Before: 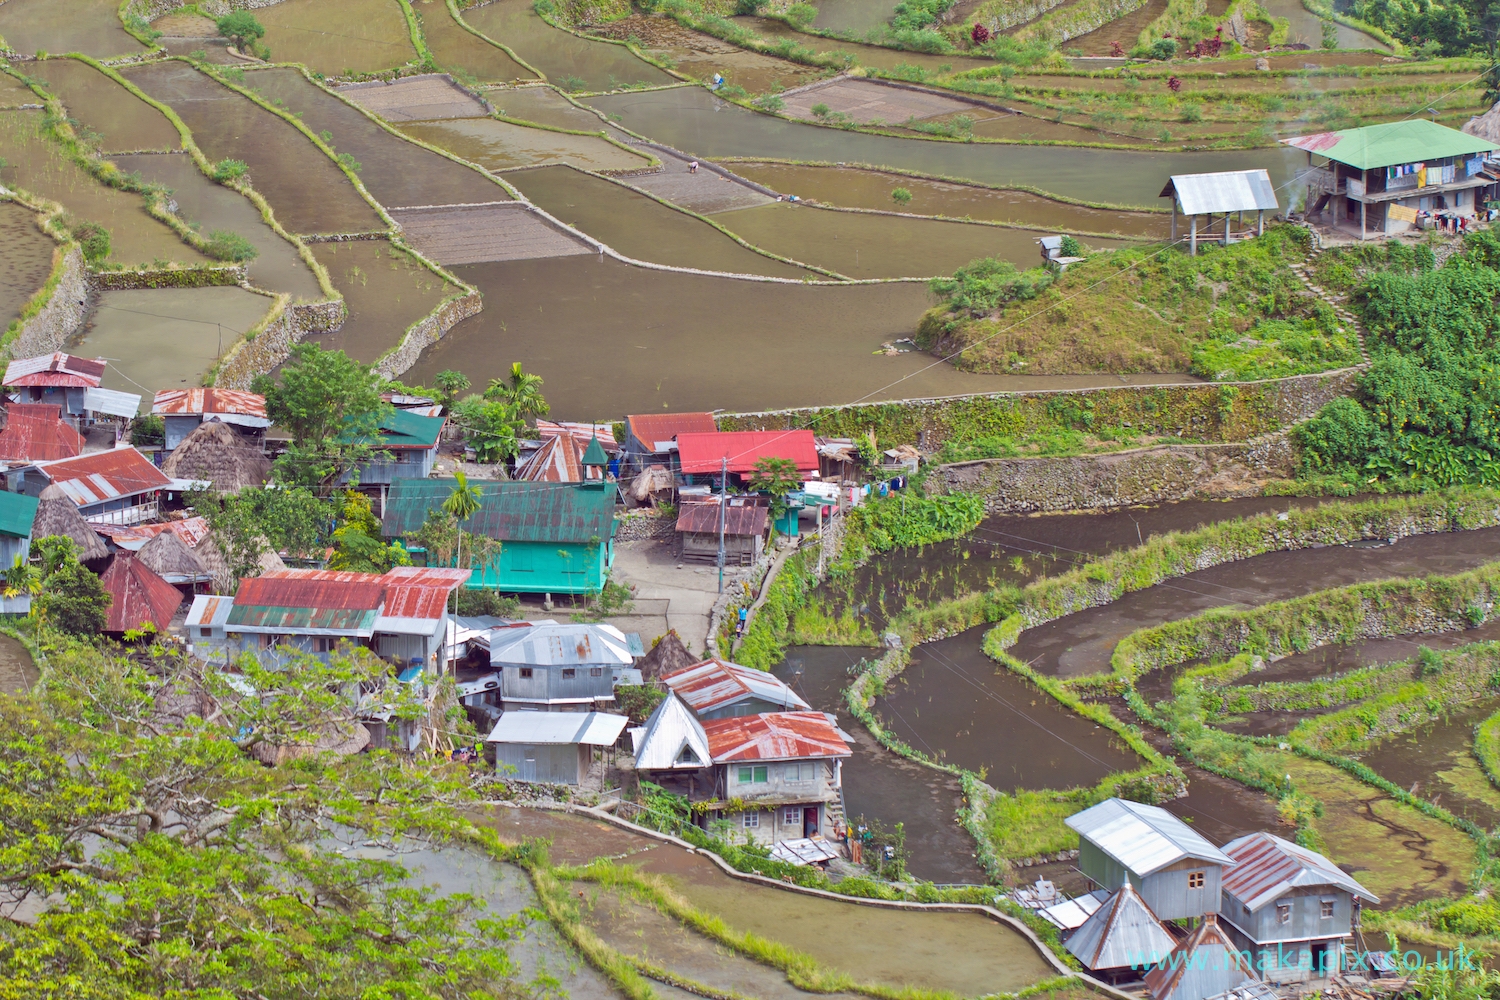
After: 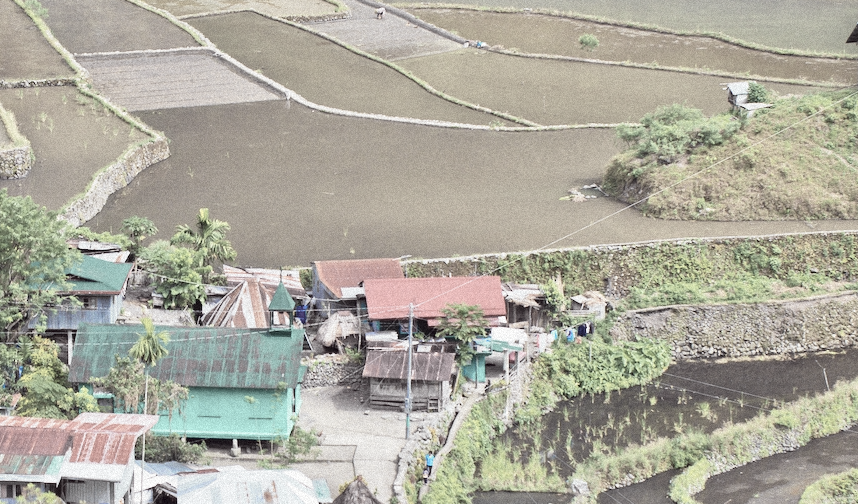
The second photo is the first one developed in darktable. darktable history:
grain: mid-tones bias 0%
base curve: curves: ch0 [(0, 0) (0.579, 0.807) (1, 1)], preserve colors none
color zones: curves: ch1 [(0.238, 0.163) (0.476, 0.2) (0.733, 0.322) (0.848, 0.134)]
crop: left 20.932%, top 15.471%, right 21.848%, bottom 34.081%
tone curve: curves: ch0 [(0.003, 0.029) (0.037, 0.036) (0.149, 0.117) (0.297, 0.318) (0.422, 0.474) (0.531, 0.6) (0.743, 0.809) (0.877, 0.901) (1, 0.98)]; ch1 [(0, 0) (0.305, 0.325) (0.453, 0.437) (0.482, 0.479) (0.501, 0.5) (0.506, 0.503) (0.567, 0.572) (0.605, 0.608) (0.668, 0.69) (1, 1)]; ch2 [(0, 0) (0.313, 0.306) (0.4, 0.399) (0.45, 0.48) (0.499, 0.502) (0.512, 0.523) (0.57, 0.595) (0.653, 0.662) (1, 1)], color space Lab, independent channels, preserve colors none
